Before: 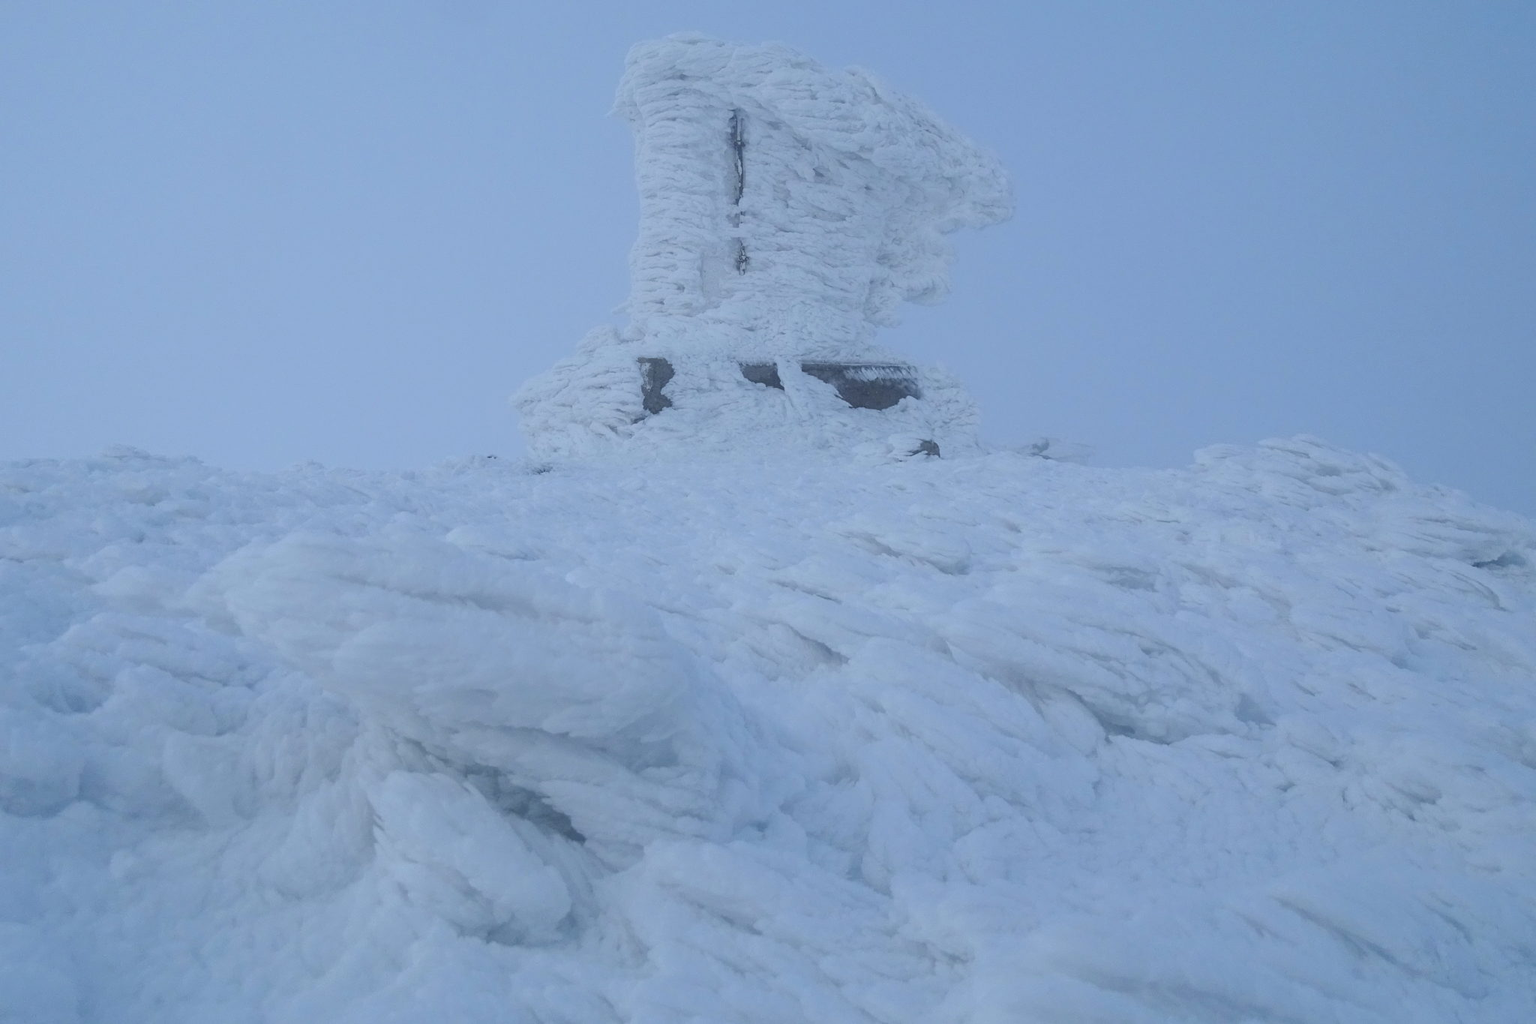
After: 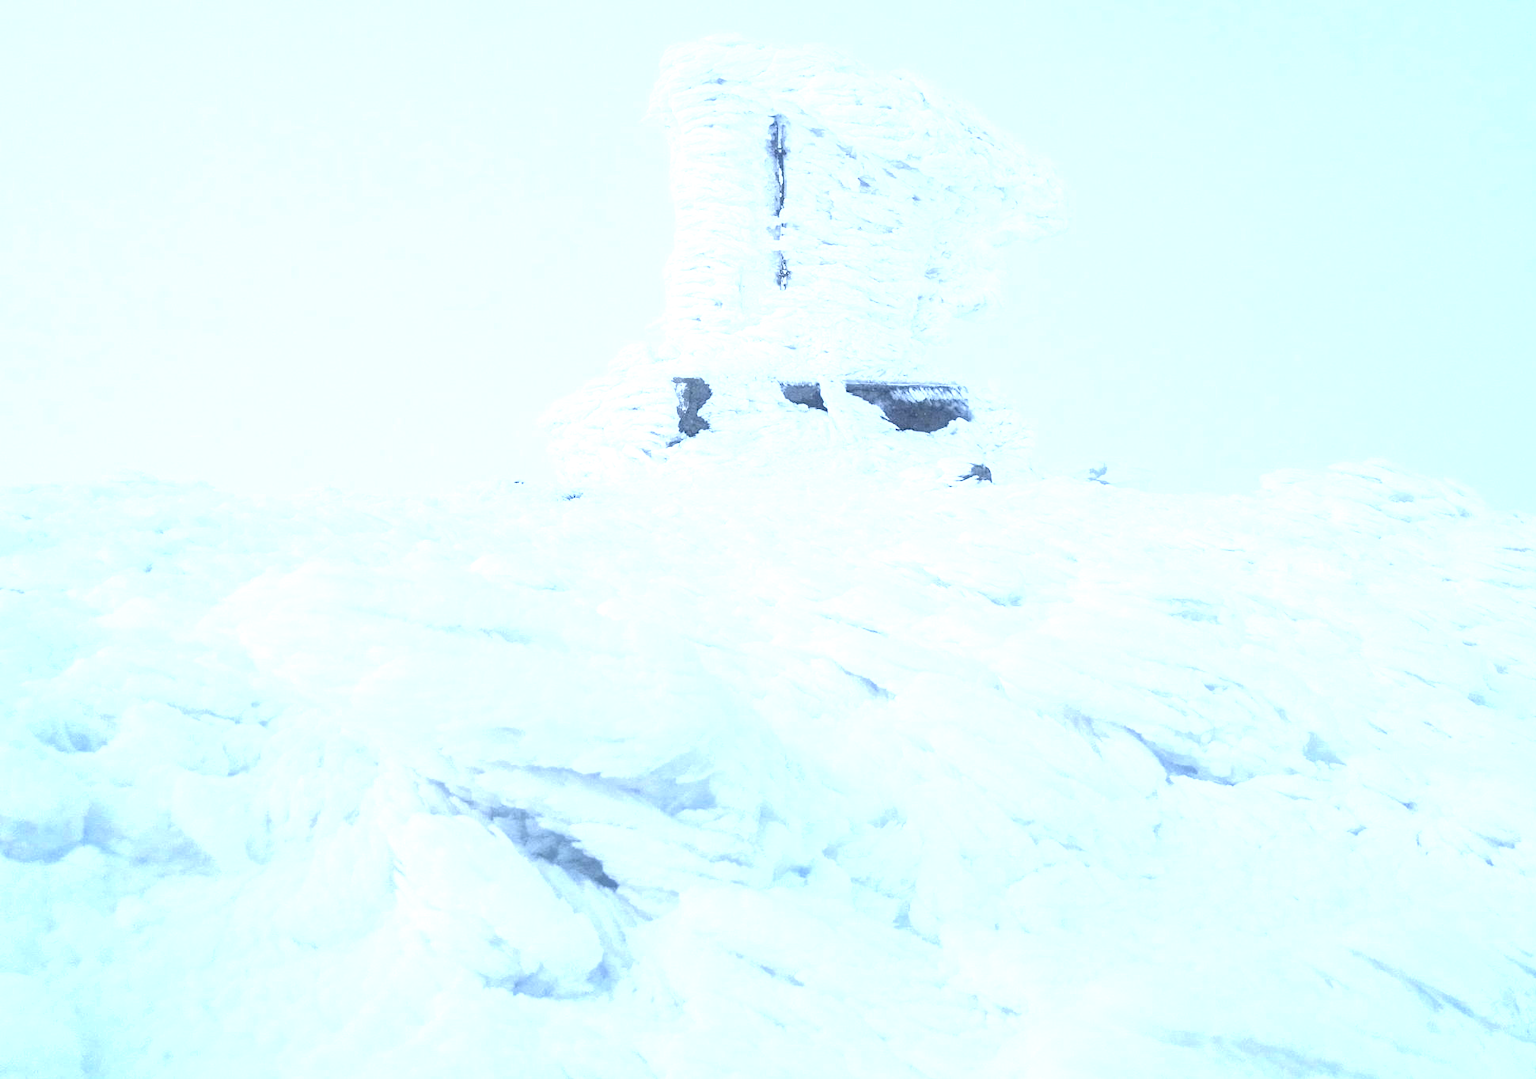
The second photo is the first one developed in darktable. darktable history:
shadows and highlights: shadows 37.36, highlights -27.12, soften with gaussian
crop and rotate: left 0%, right 5.178%
tone equalizer: -8 EV -0.727 EV, -7 EV -0.712 EV, -6 EV -0.624 EV, -5 EV -0.375 EV, -3 EV 0.383 EV, -2 EV 0.6 EV, -1 EV 0.676 EV, +0 EV 0.747 EV, mask exposure compensation -0.509 EV
exposure: black level correction 0, exposure 1.121 EV, compensate highlight preservation false
